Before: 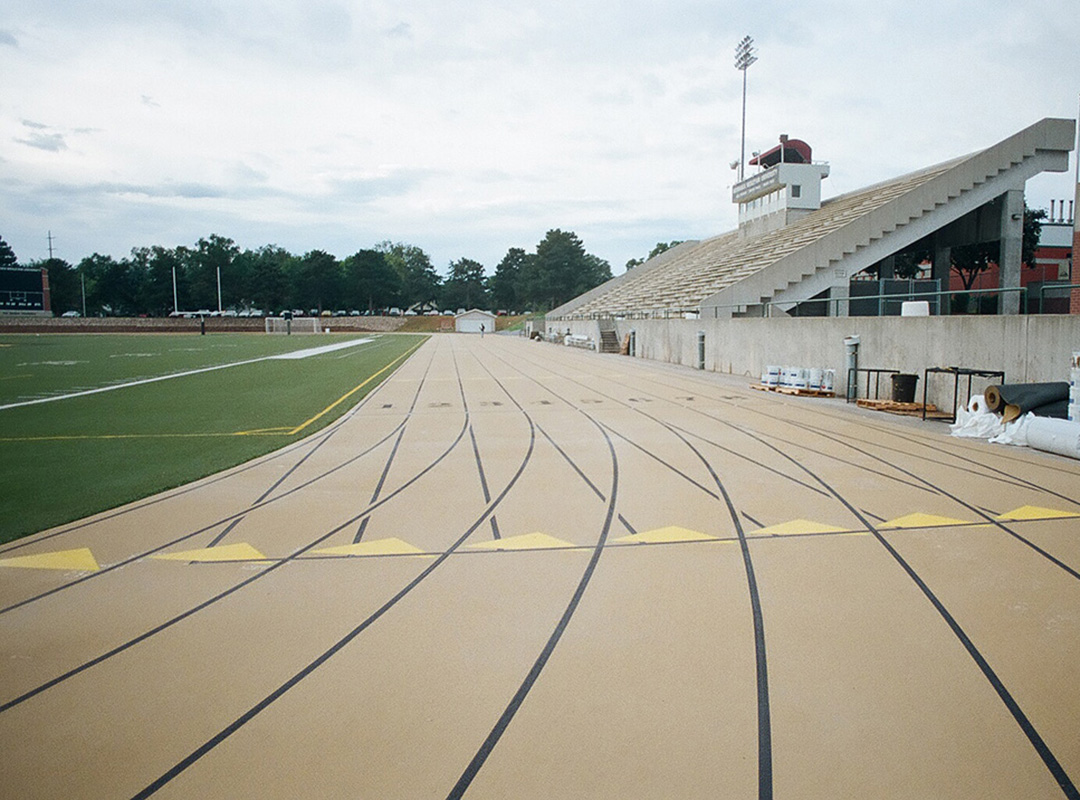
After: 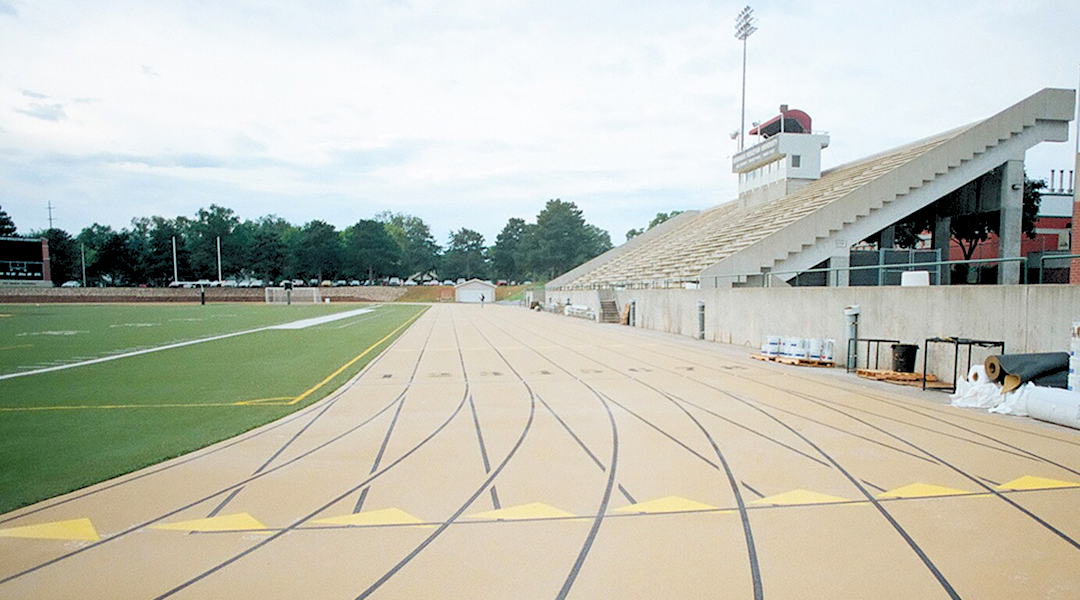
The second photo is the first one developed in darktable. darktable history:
crop: top 3.857%, bottom 21.132%
levels: levels [0.093, 0.434, 0.988]
